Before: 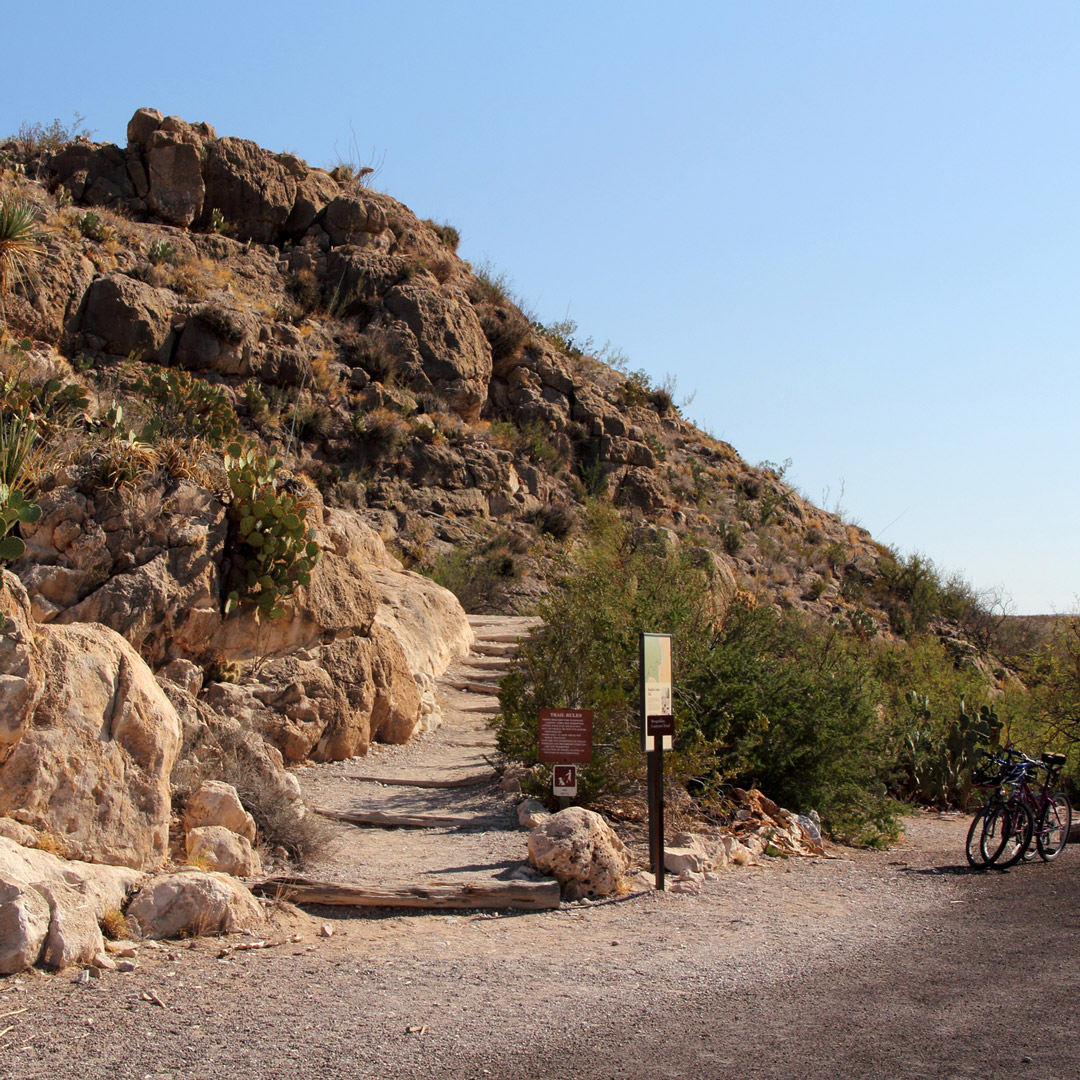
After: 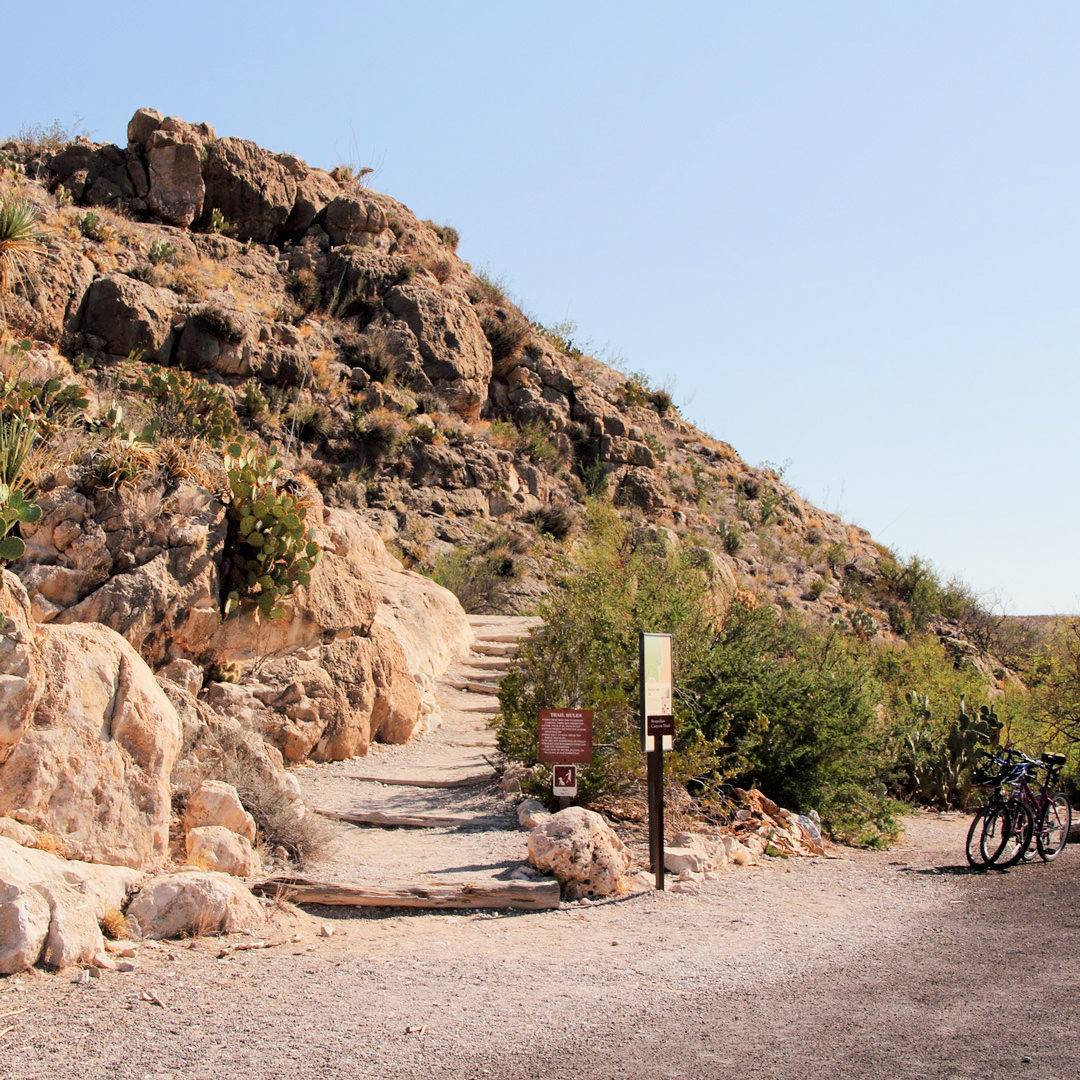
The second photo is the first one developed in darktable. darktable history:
exposure: black level correction 0, exposure 1.2 EV, compensate exposure bias true, compensate highlight preservation false
filmic rgb: black relative exposure -7.65 EV, white relative exposure 4.56 EV, hardness 3.61
